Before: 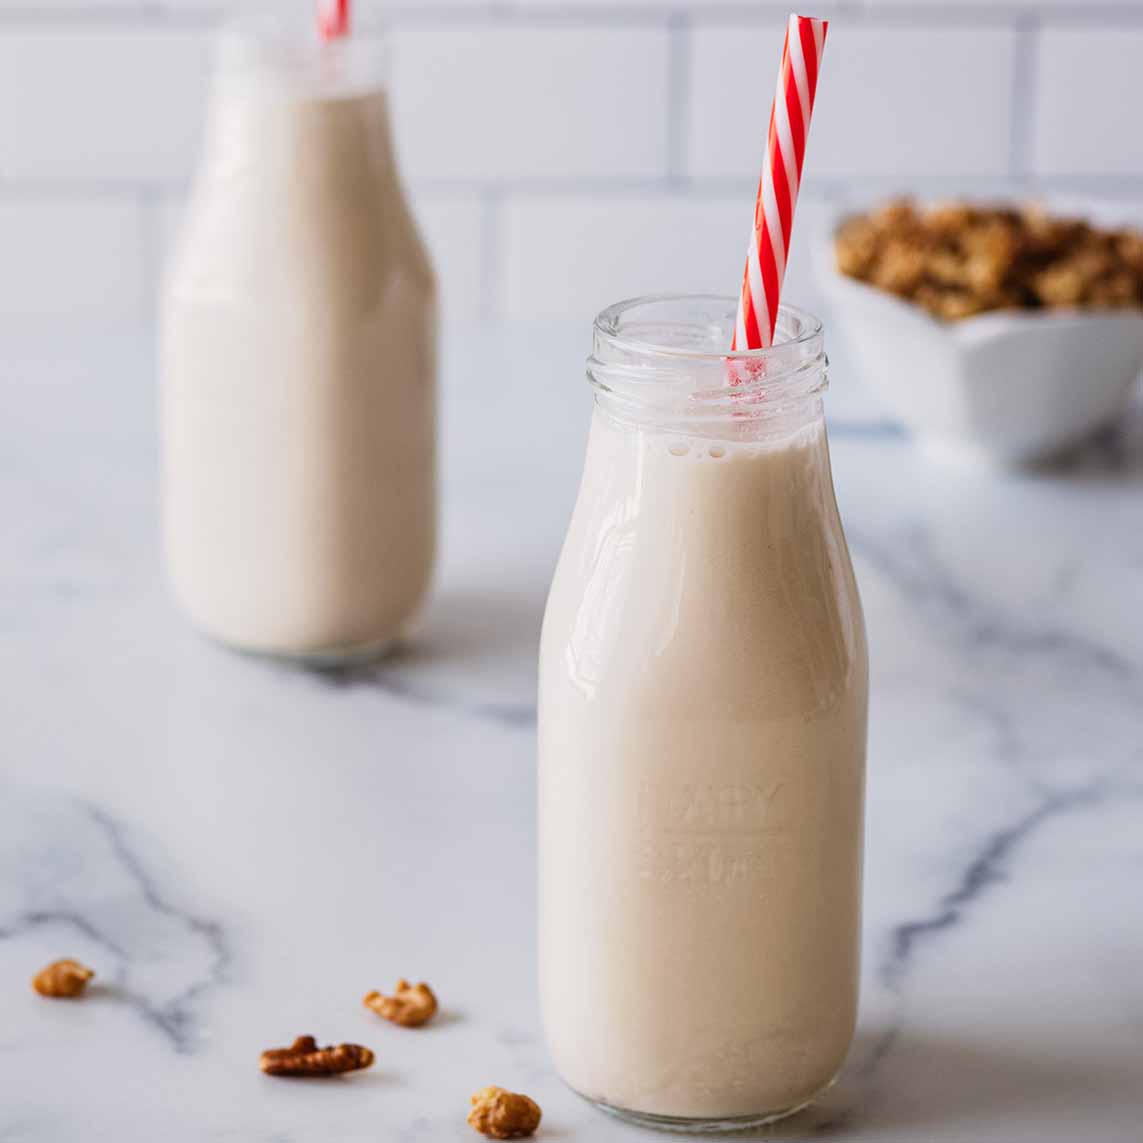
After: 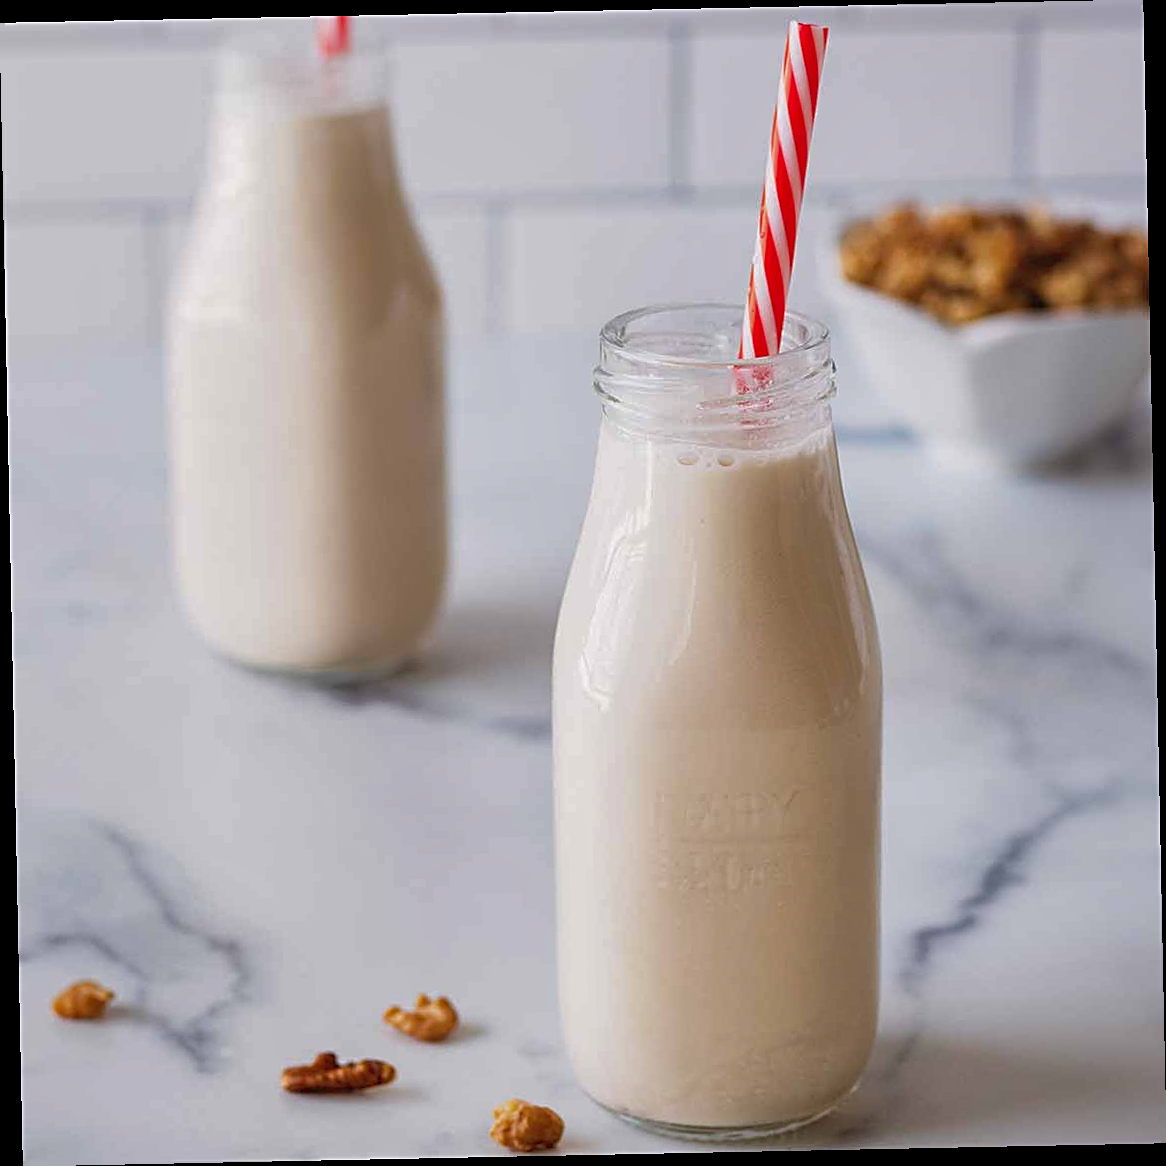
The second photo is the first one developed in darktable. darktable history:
shadows and highlights: on, module defaults
sharpen: on, module defaults
rotate and perspective: rotation -1.17°, automatic cropping off
